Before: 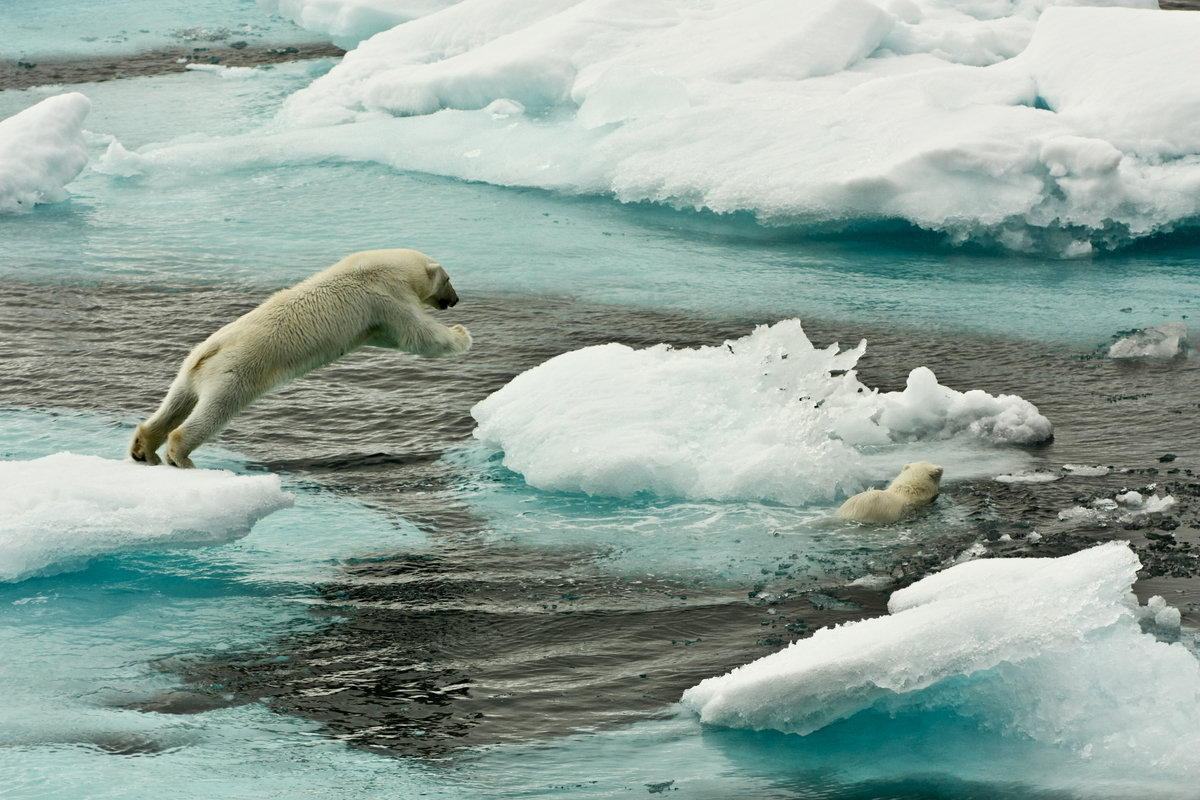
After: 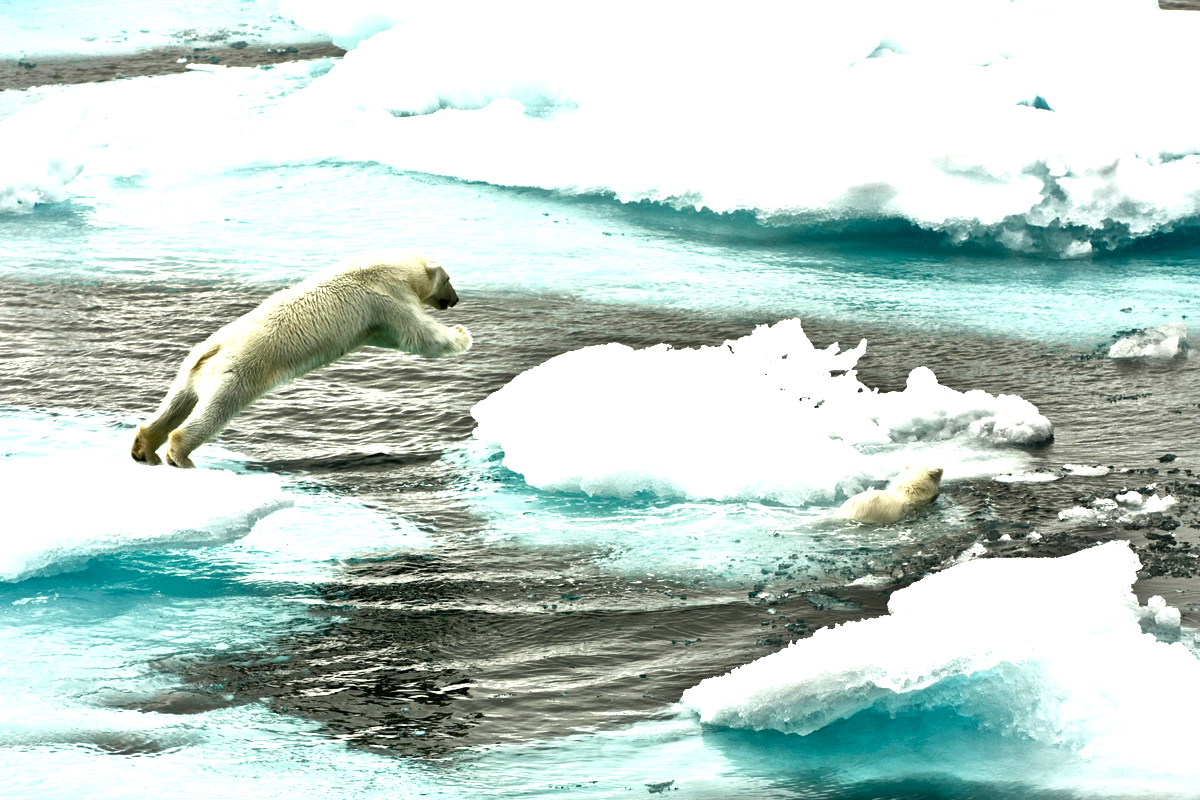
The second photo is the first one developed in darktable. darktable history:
local contrast: mode bilateral grid, contrast 71, coarseness 74, detail 181%, midtone range 0.2
exposure: black level correction -0.002, exposure 1.113 EV, compensate highlight preservation false
